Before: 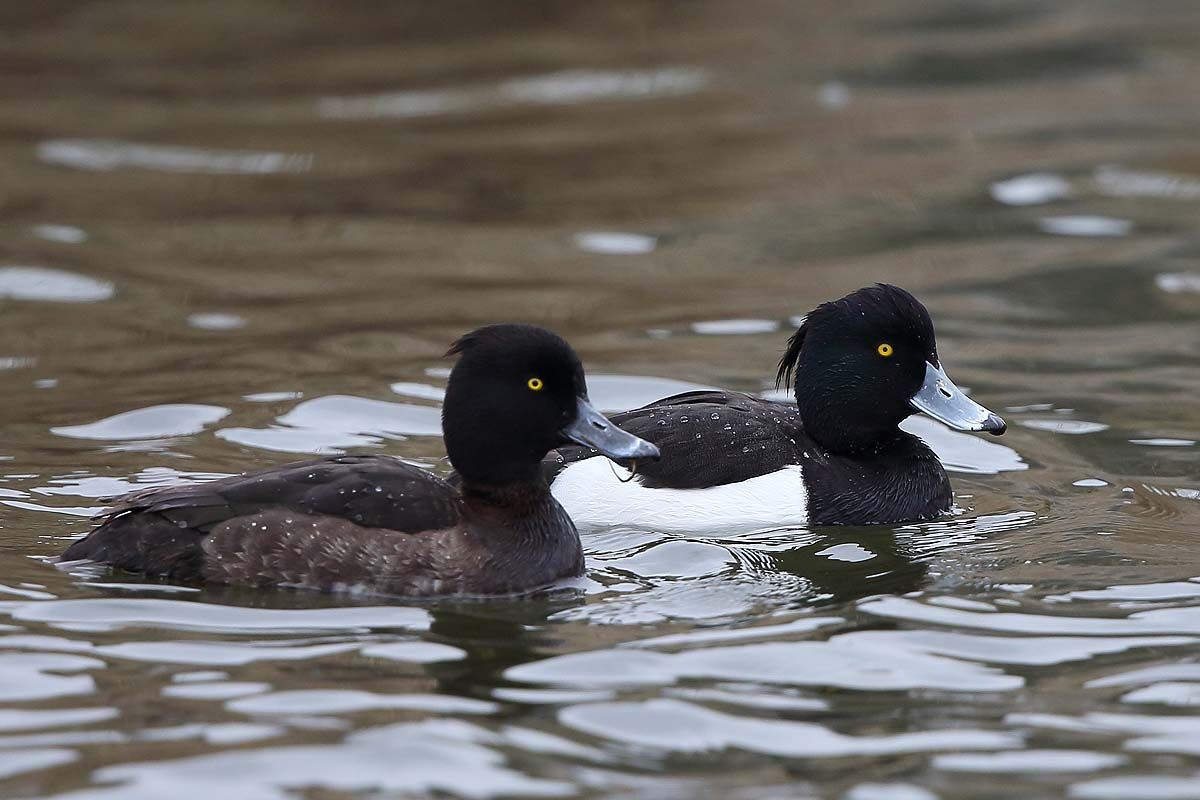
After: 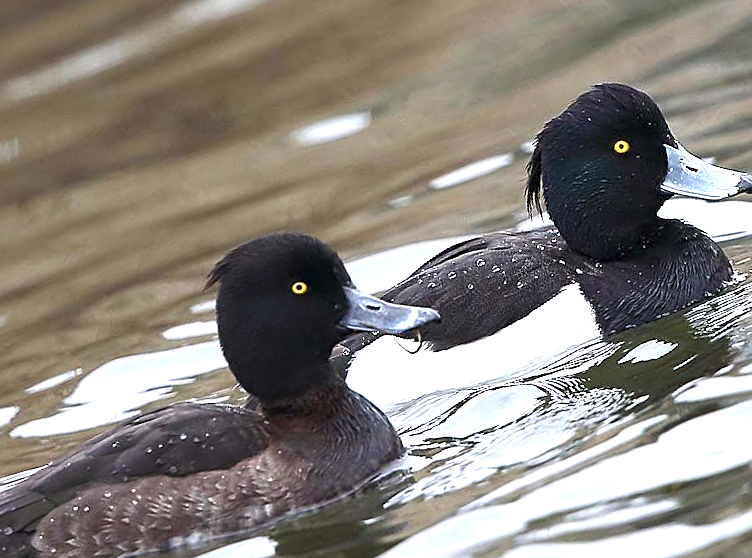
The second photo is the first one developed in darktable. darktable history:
exposure: black level correction 0, exposure 1.099 EV, compensate highlight preservation false
tone equalizer: on, module defaults
crop and rotate: angle 18.09°, left 6.85%, right 4.285%, bottom 1.112%
sharpen: on, module defaults
